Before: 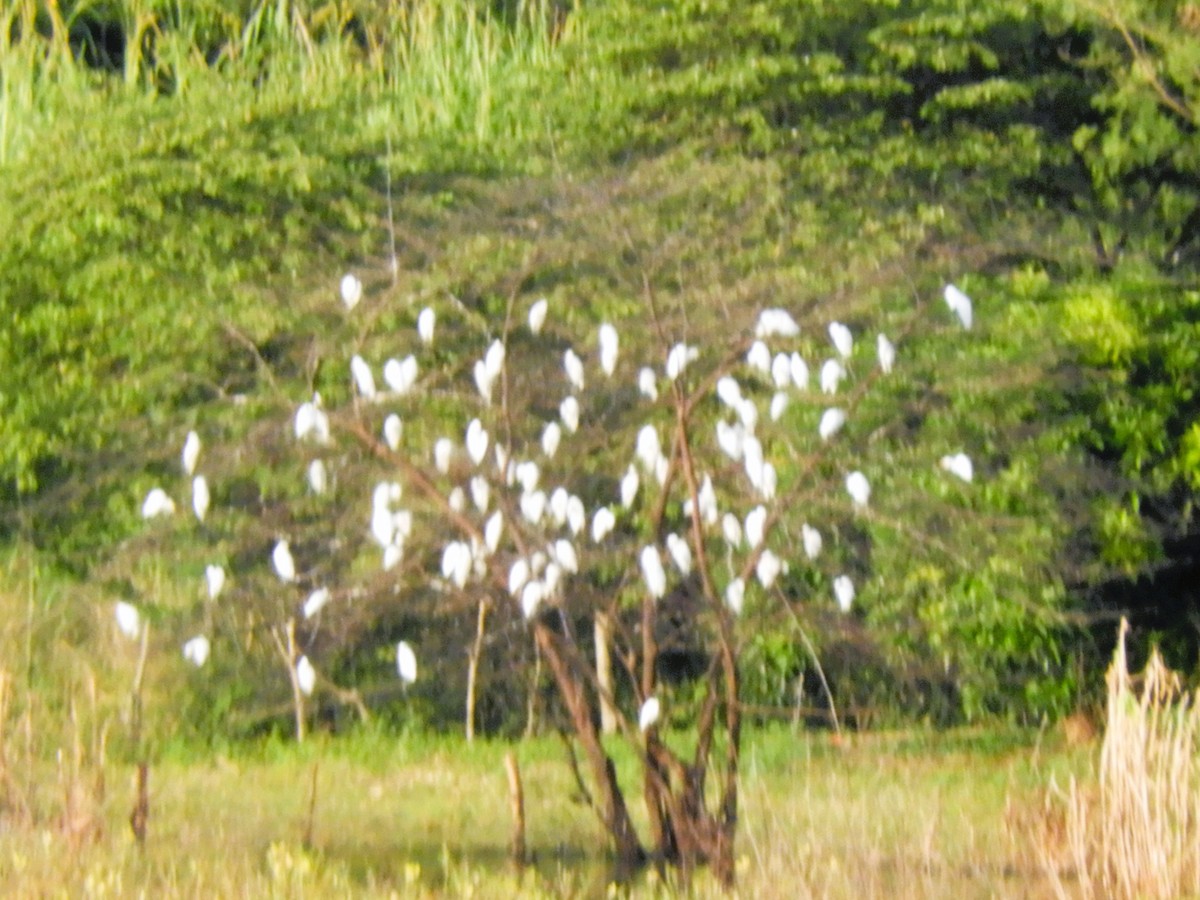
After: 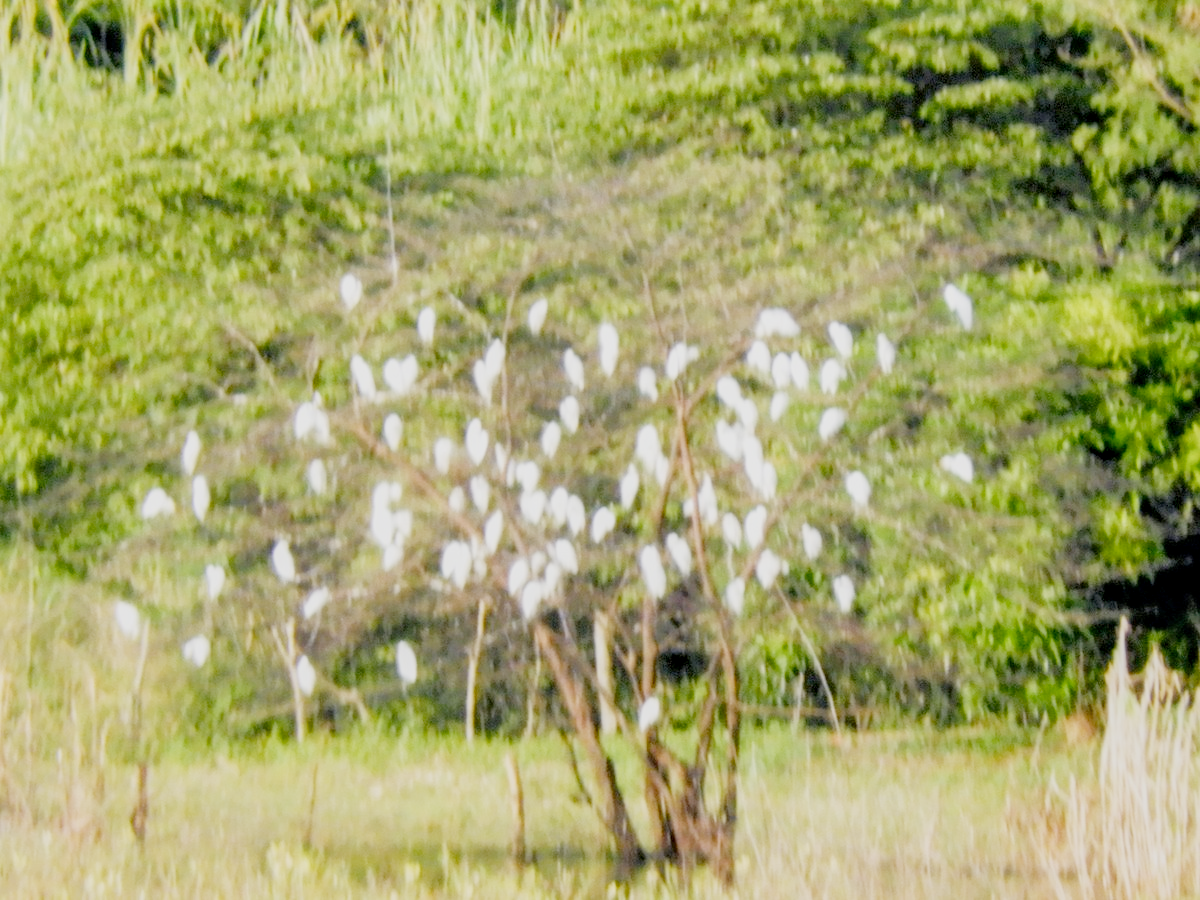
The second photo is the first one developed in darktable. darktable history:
local contrast: on, module defaults
filmic rgb: middle gray luminance 18.11%, black relative exposure -7.55 EV, white relative exposure 8.48 EV, target black luminance 0%, hardness 2.23, latitude 18.17%, contrast 0.885, highlights saturation mix 5.53%, shadows ↔ highlights balance 10.91%, preserve chrominance no, color science v5 (2021)
exposure: exposure 1.07 EV, compensate exposure bias true, compensate highlight preservation false
